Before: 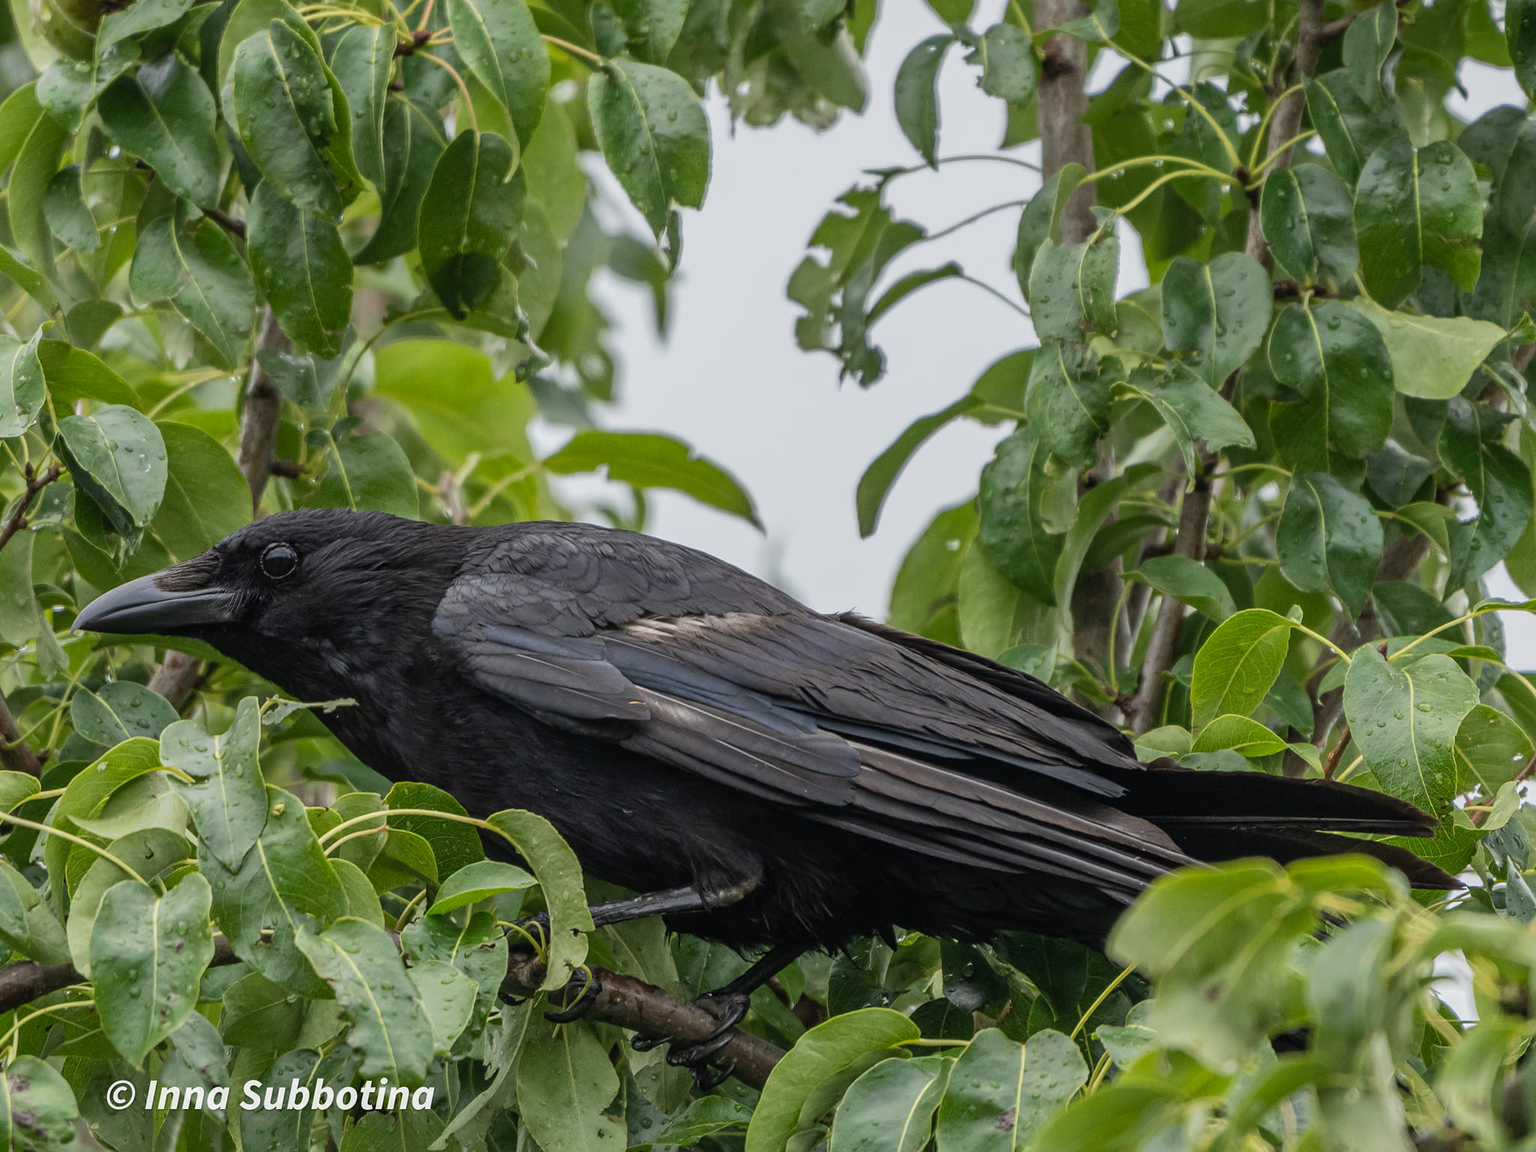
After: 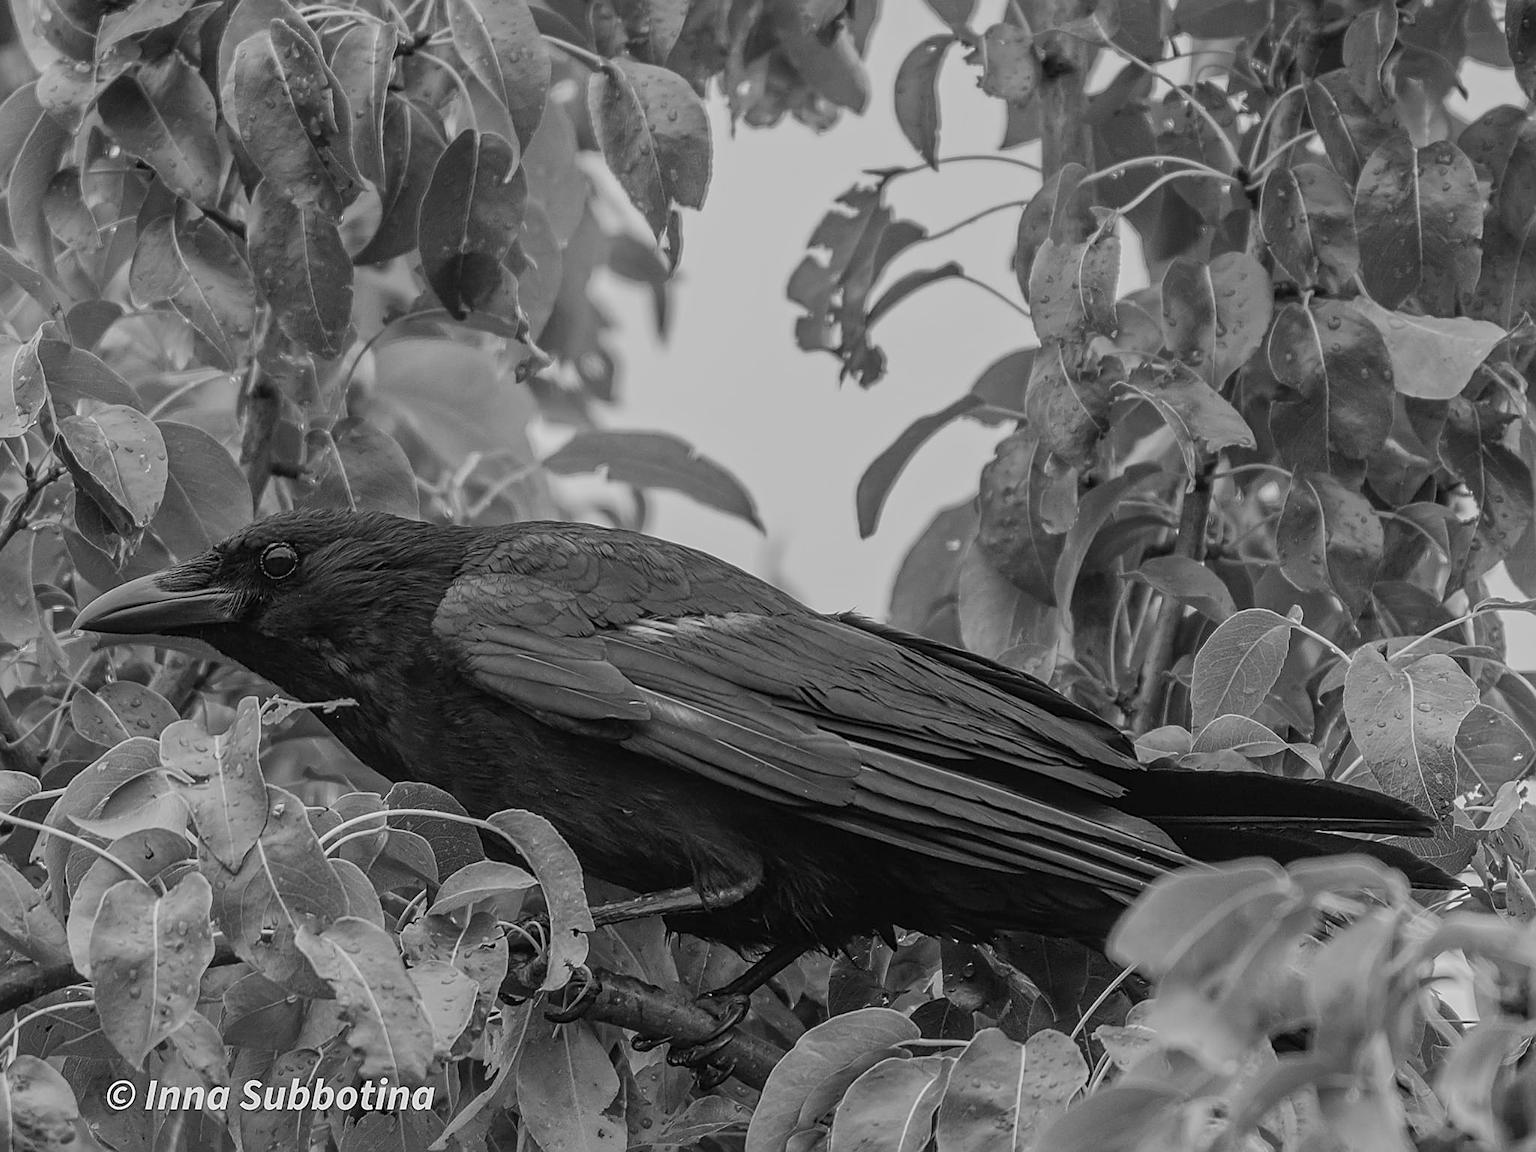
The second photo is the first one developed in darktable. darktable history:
color balance rgb: shadows lift › chroma 1%, shadows lift › hue 113°, highlights gain › chroma 0.2%, highlights gain › hue 333°, perceptual saturation grading › global saturation 20%, perceptual saturation grading › highlights -50%, perceptual saturation grading › shadows 25%, contrast -10%
sharpen: amount 0.575
color correction: highlights a* -4.73, highlights b* 5.06, saturation 0.97
monochrome: a -74.22, b 78.2
